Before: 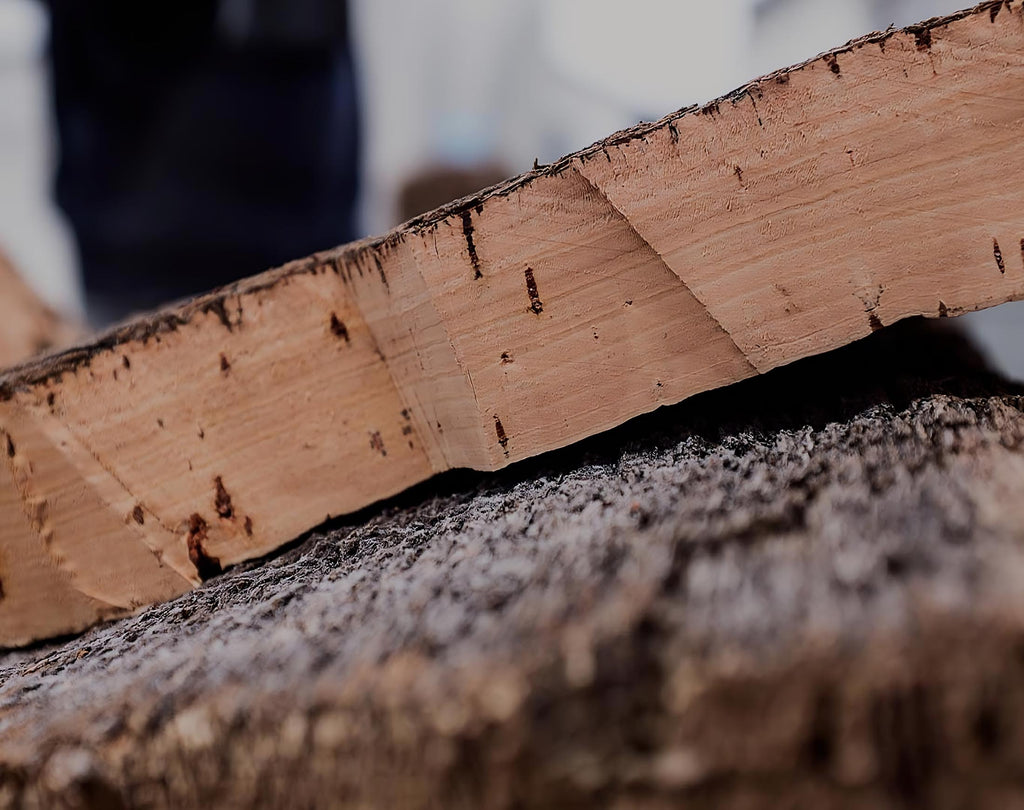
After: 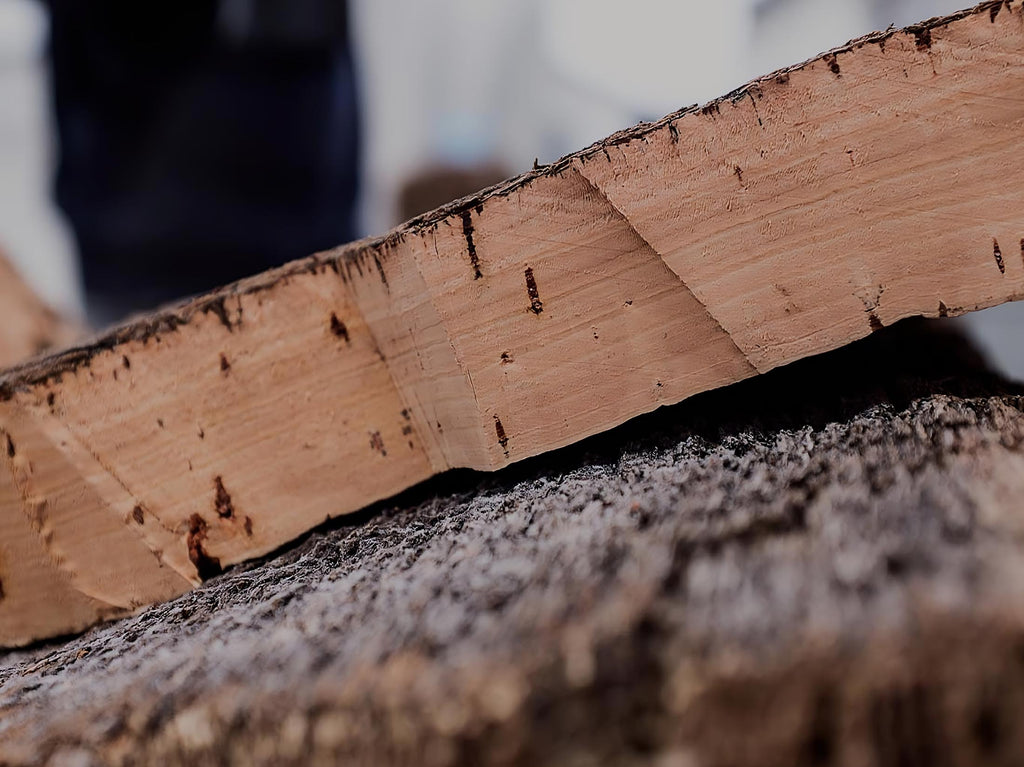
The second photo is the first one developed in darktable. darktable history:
crop and rotate: top 0.012%, bottom 5.243%
